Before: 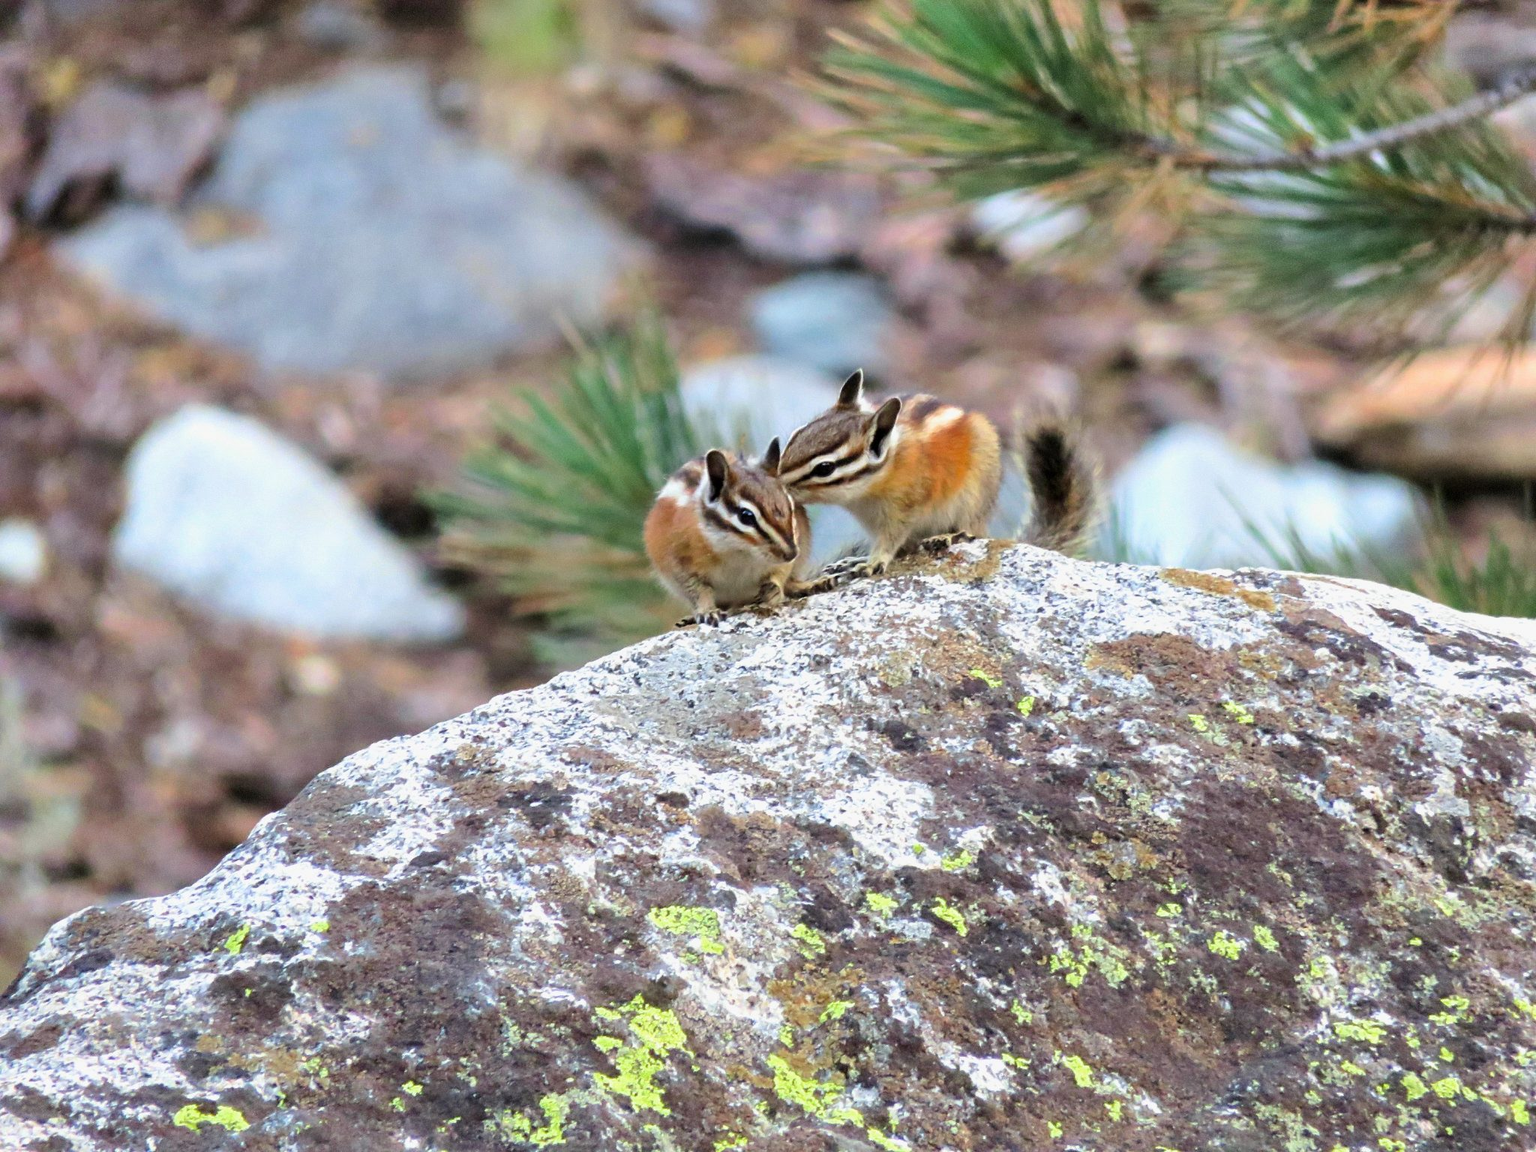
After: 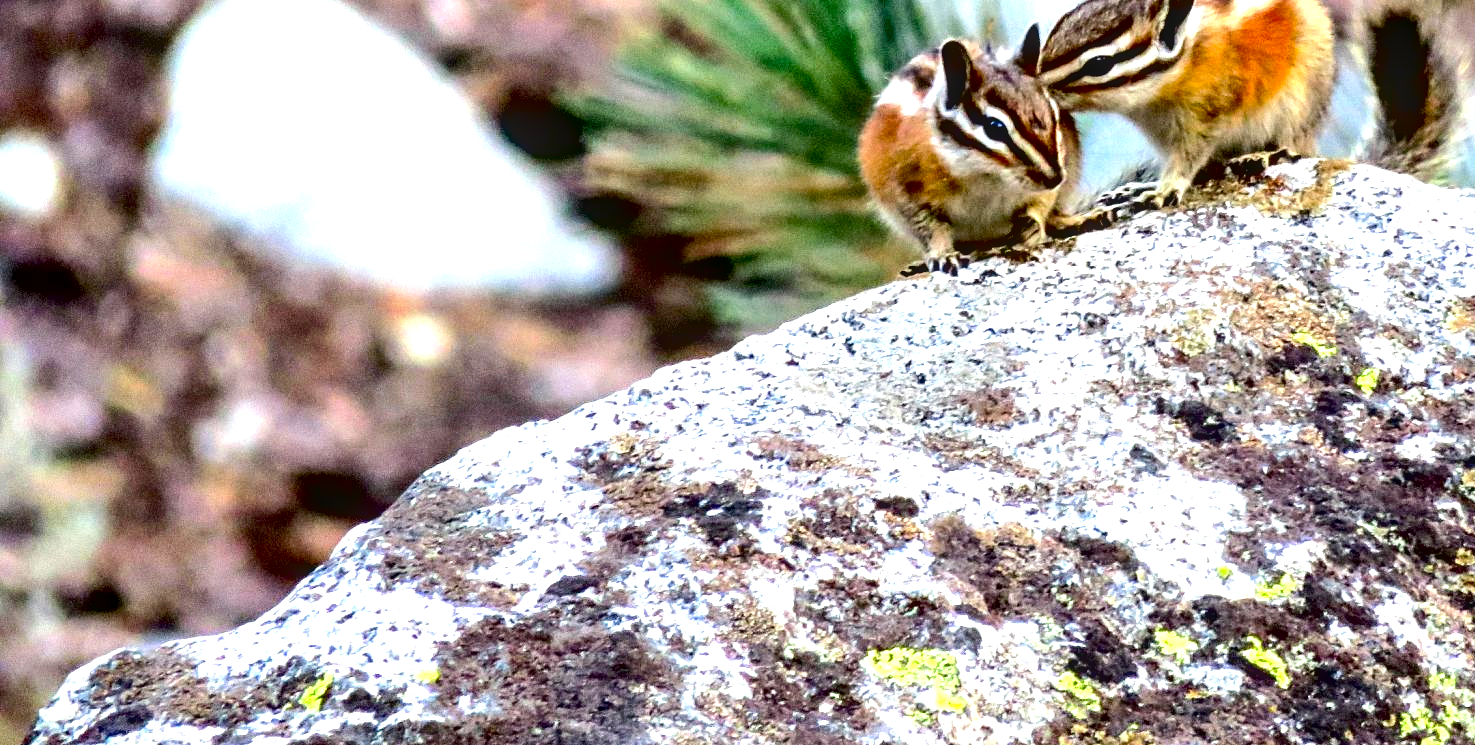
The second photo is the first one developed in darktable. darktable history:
contrast brightness saturation: saturation 0.13
crop: top 36.498%, right 27.964%, bottom 14.995%
local contrast: on, module defaults
exposure: black level correction 0.056, compensate highlight preservation false
tone equalizer: -8 EV -1.08 EV, -7 EV -1.01 EV, -6 EV -0.867 EV, -5 EV -0.578 EV, -3 EV 0.578 EV, -2 EV 0.867 EV, -1 EV 1.01 EV, +0 EV 1.08 EV, edges refinement/feathering 500, mask exposure compensation -1.57 EV, preserve details no
